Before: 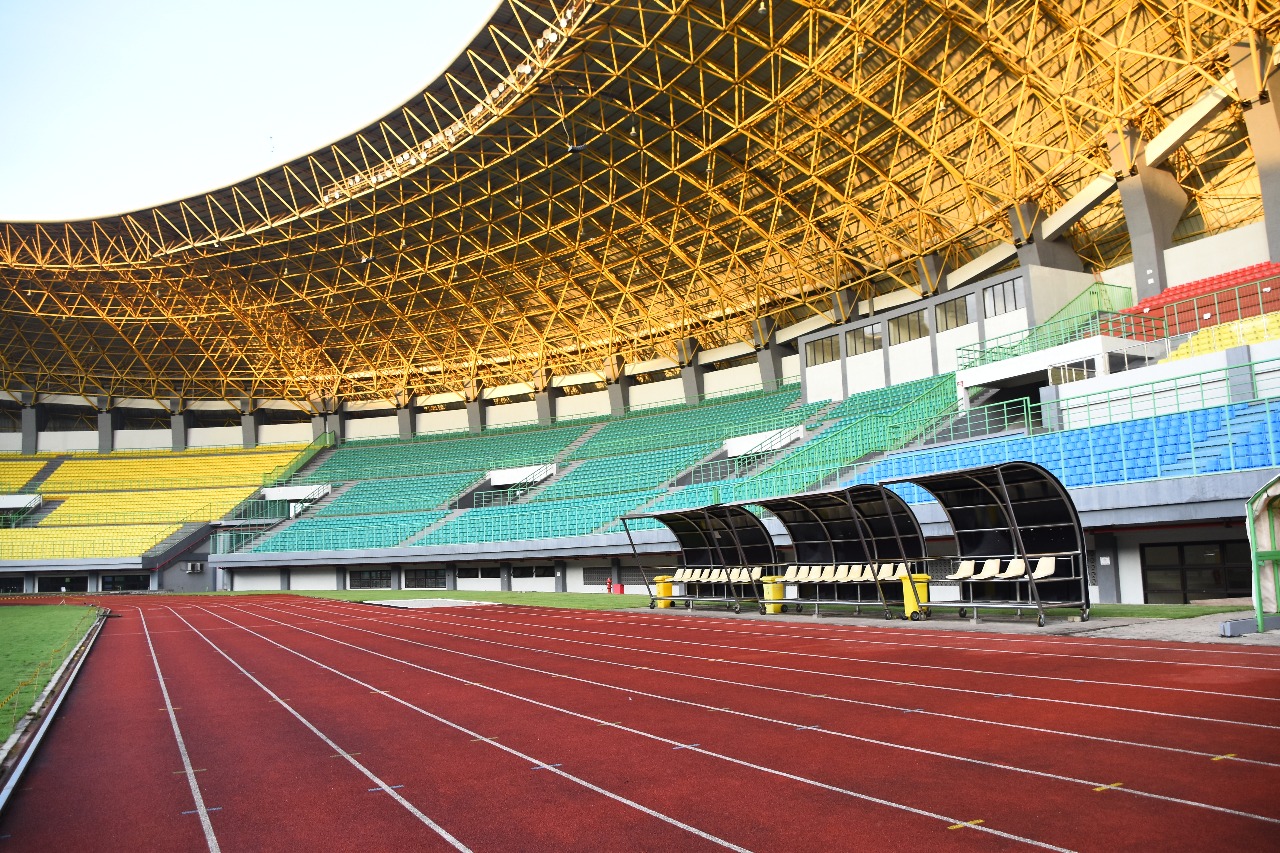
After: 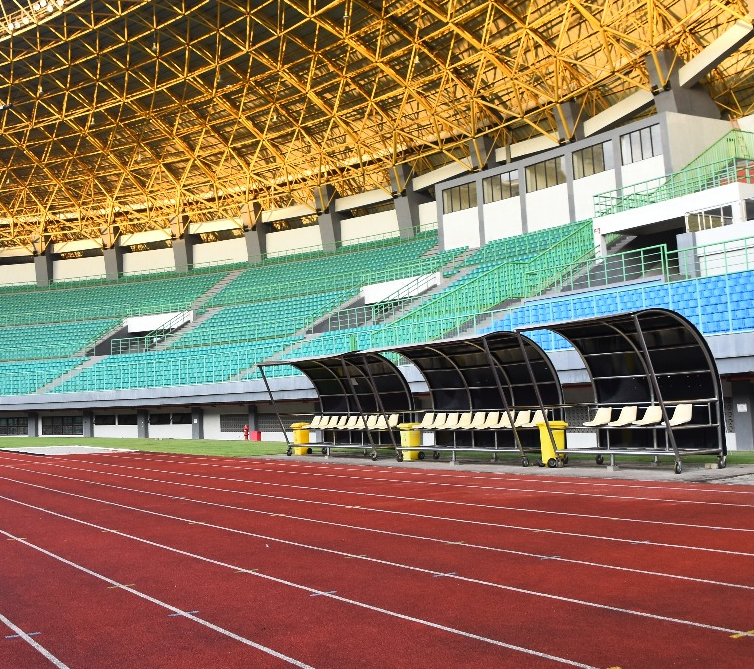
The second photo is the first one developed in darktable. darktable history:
crop and rotate: left 28.386%, top 17.954%, right 12.637%, bottom 3.569%
